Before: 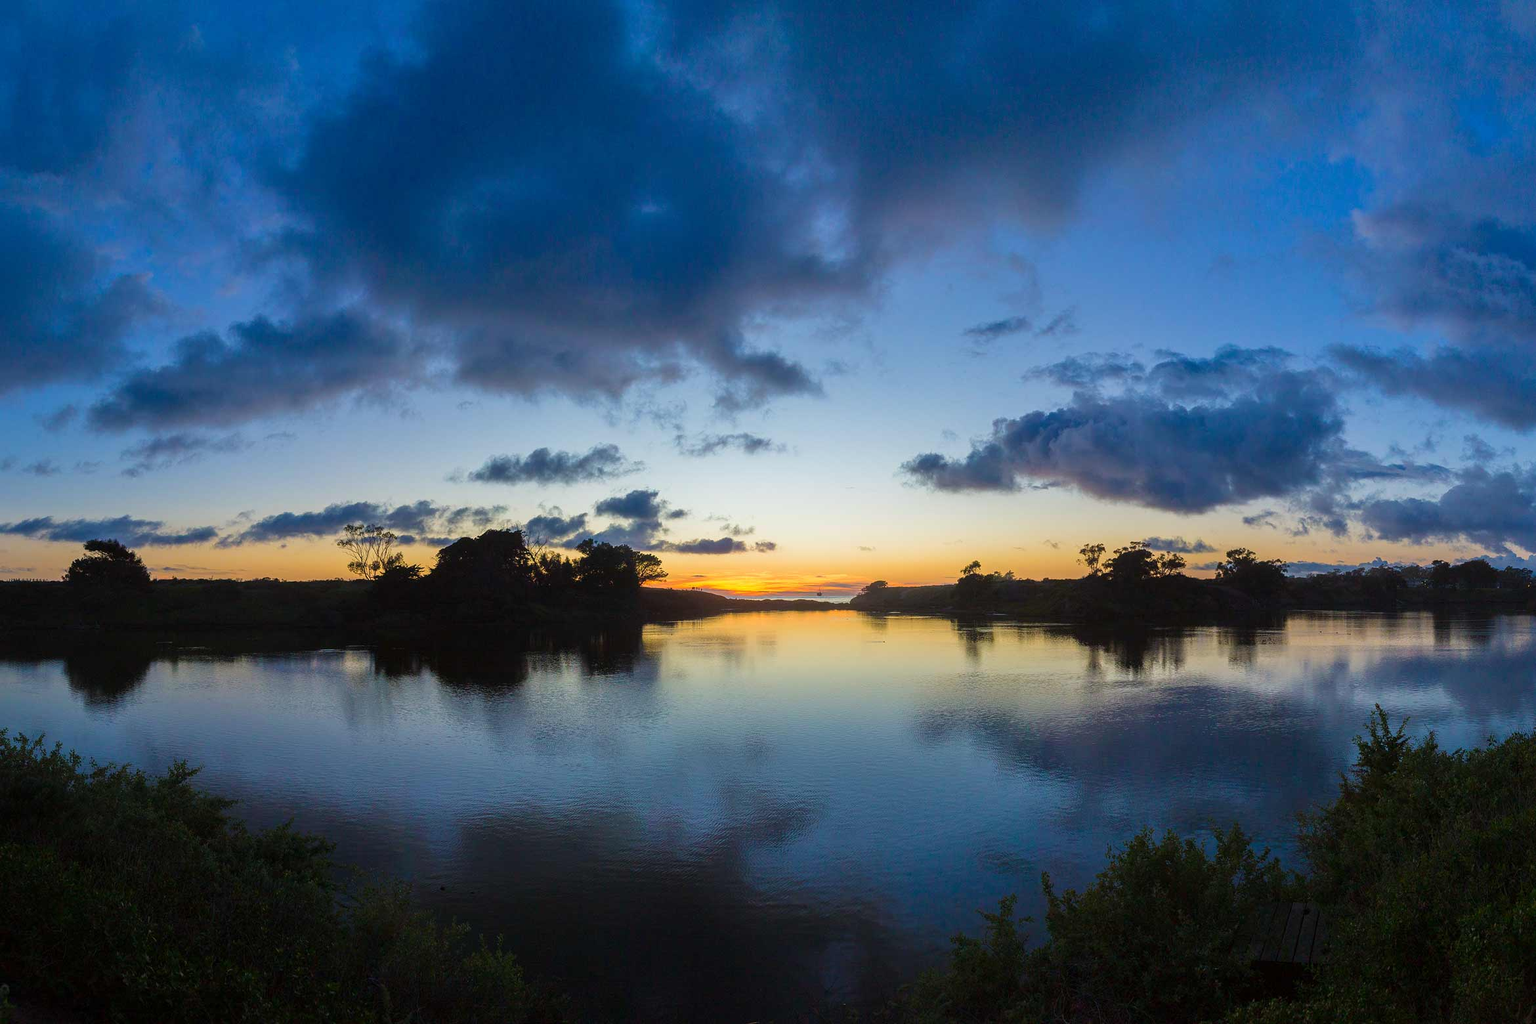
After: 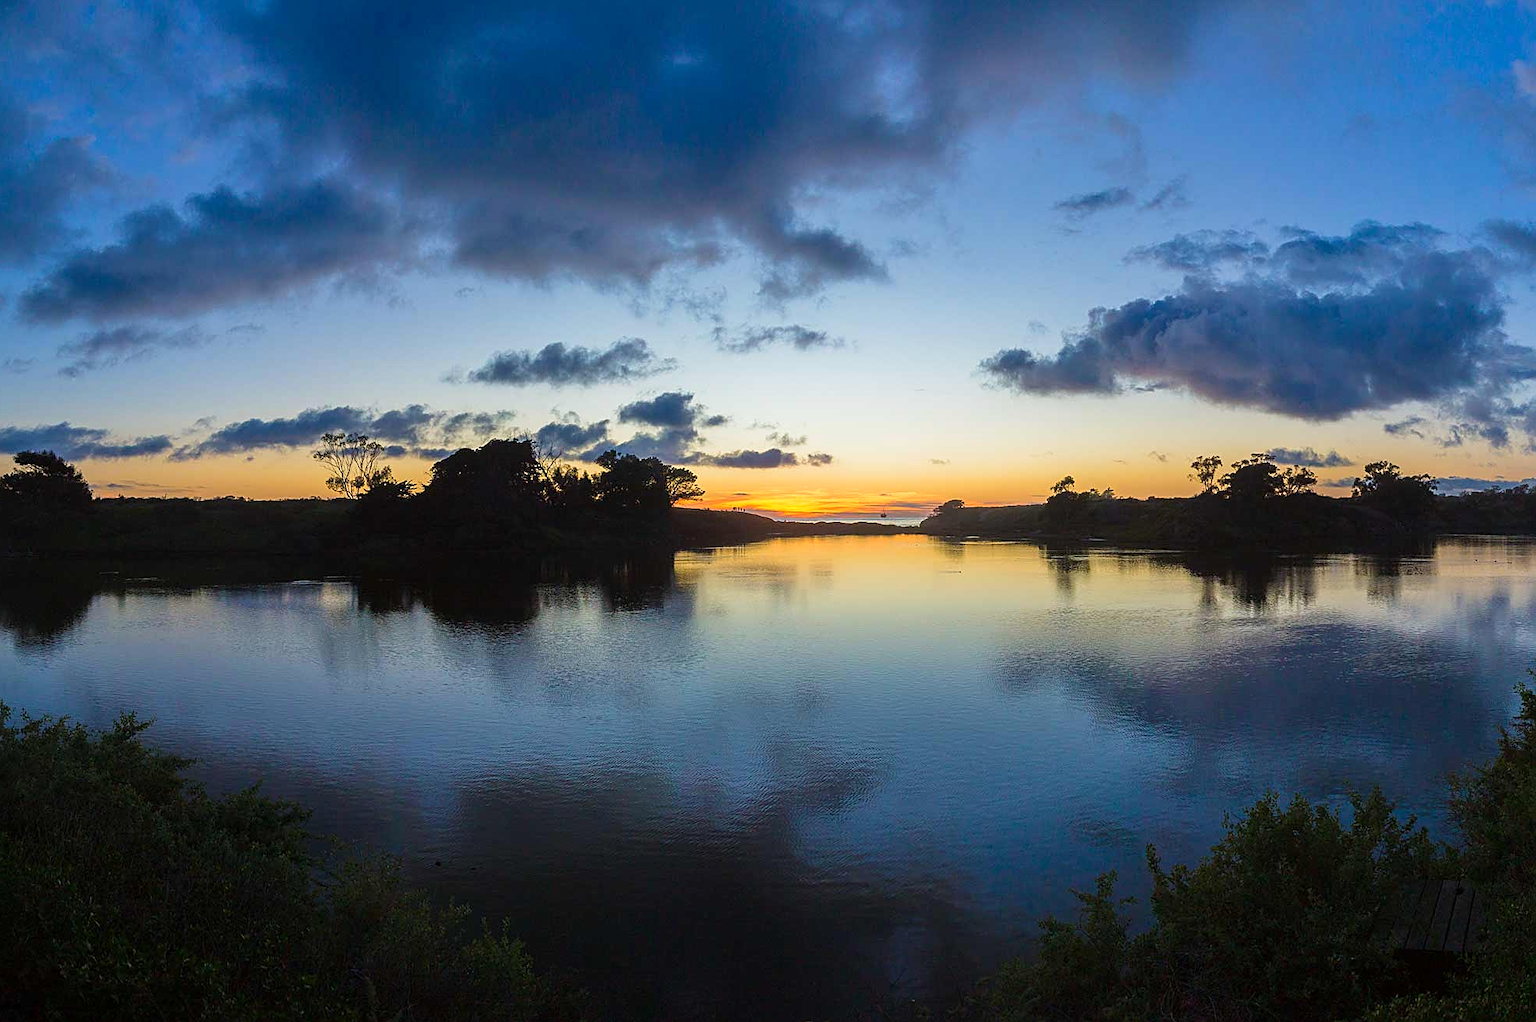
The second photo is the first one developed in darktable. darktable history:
tone curve: curves: ch0 [(0, 0) (0.003, 0.003) (0.011, 0.011) (0.025, 0.026) (0.044, 0.046) (0.069, 0.071) (0.1, 0.103) (0.136, 0.14) (0.177, 0.183) (0.224, 0.231) (0.277, 0.286) (0.335, 0.346) (0.399, 0.412) (0.468, 0.483) (0.543, 0.56) (0.623, 0.643) (0.709, 0.732) (0.801, 0.826) (0.898, 0.917) (1, 1)], preserve colors none
crop and rotate: left 4.718%, top 15.503%, right 10.676%
sharpen: on, module defaults
